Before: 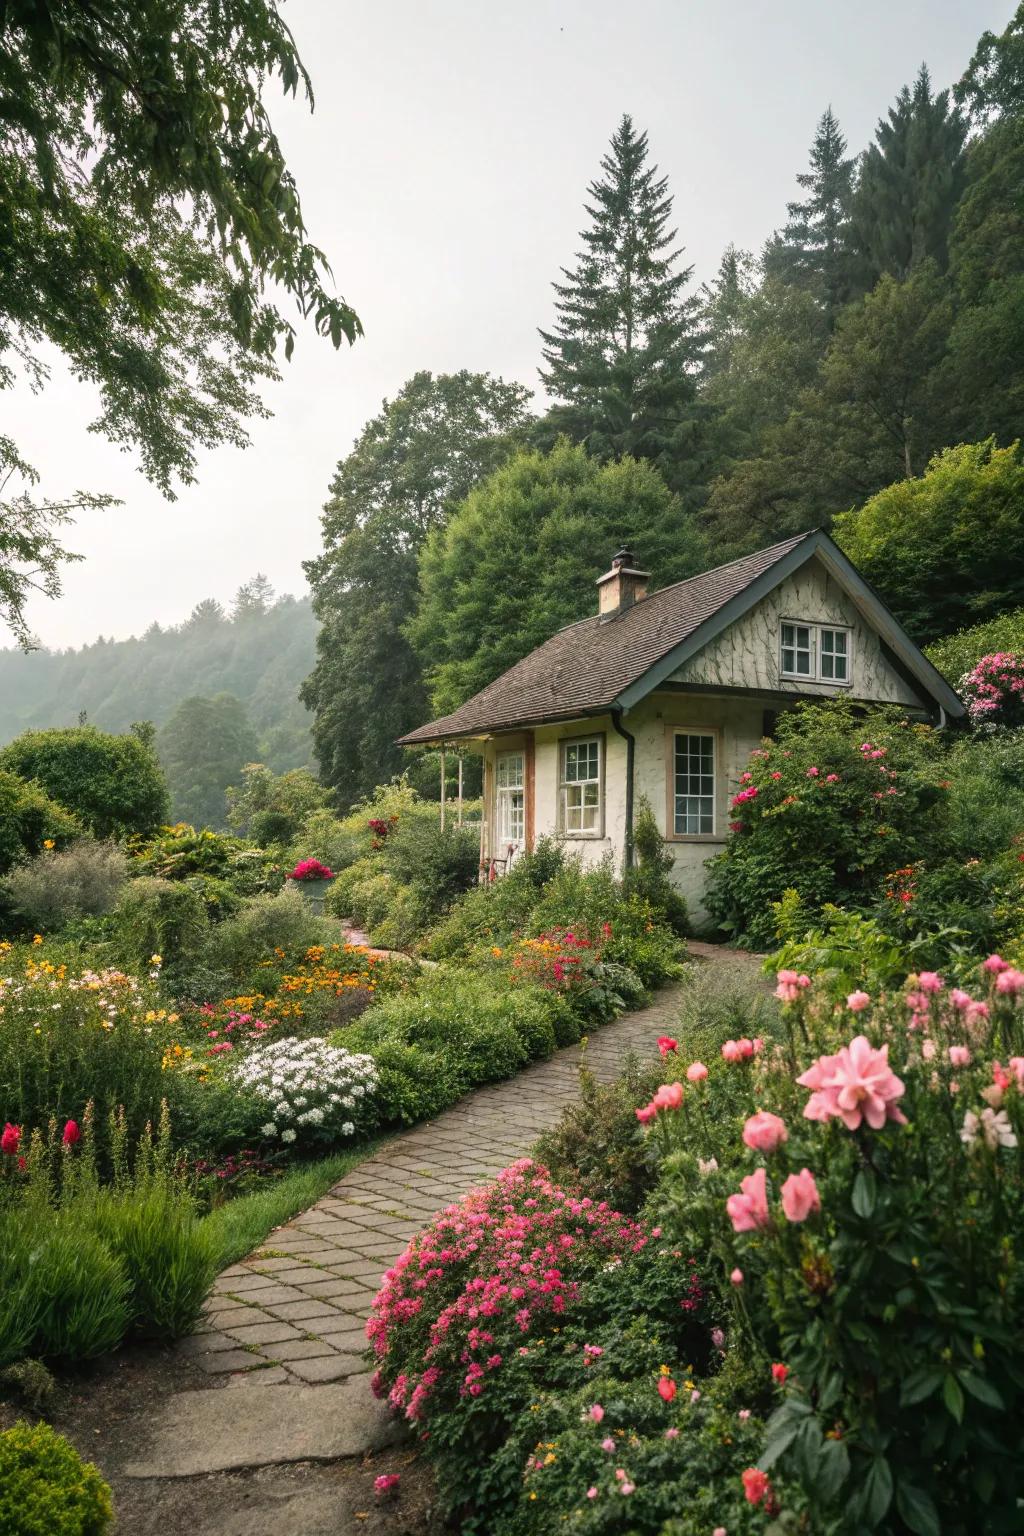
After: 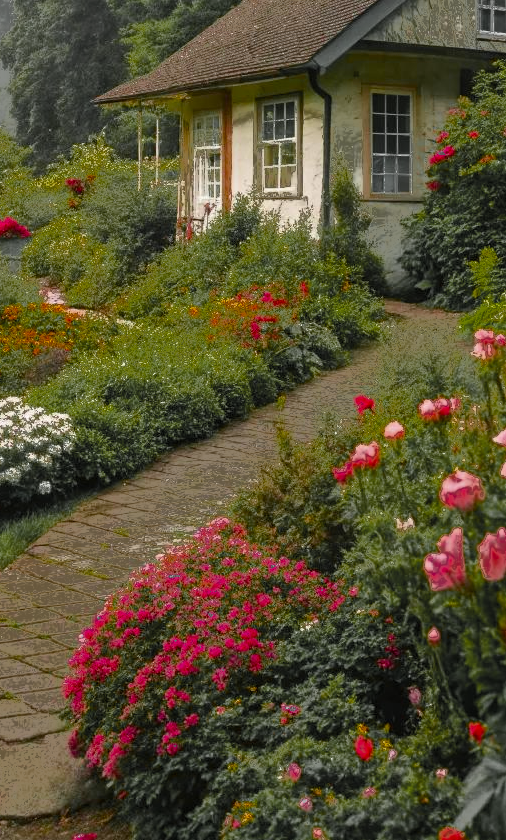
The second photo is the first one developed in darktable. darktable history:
color balance rgb: linear chroma grading › global chroma 8.12%, perceptual saturation grading › global saturation 9.07%, perceptual saturation grading › highlights -13.84%, perceptual saturation grading › mid-tones 14.88%, perceptual saturation grading › shadows 22.8%, perceptual brilliance grading › highlights 2.61%, global vibrance 12.07%
crop: left 29.672%, top 41.786%, right 20.851%, bottom 3.487%
fill light: exposure -0.73 EV, center 0.69, width 2.2
color zones: curves: ch0 [(0.004, 0.388) (0.125, 0.392) (0.25, 0.404) (0.375, 0.5) (0.5, 0.5) (0.625, 0.5) (0.75, 0.5) (0.875, 0.5)]; ch1 [(0, 0.5) (0.125, 0.5) (0.25, 0.5) (0.375, 0.124) (0.524, 0.124) (0.645, 0.128) (0.789, 0.132) (0.914, 0.096) (0.998, 0.068)]
